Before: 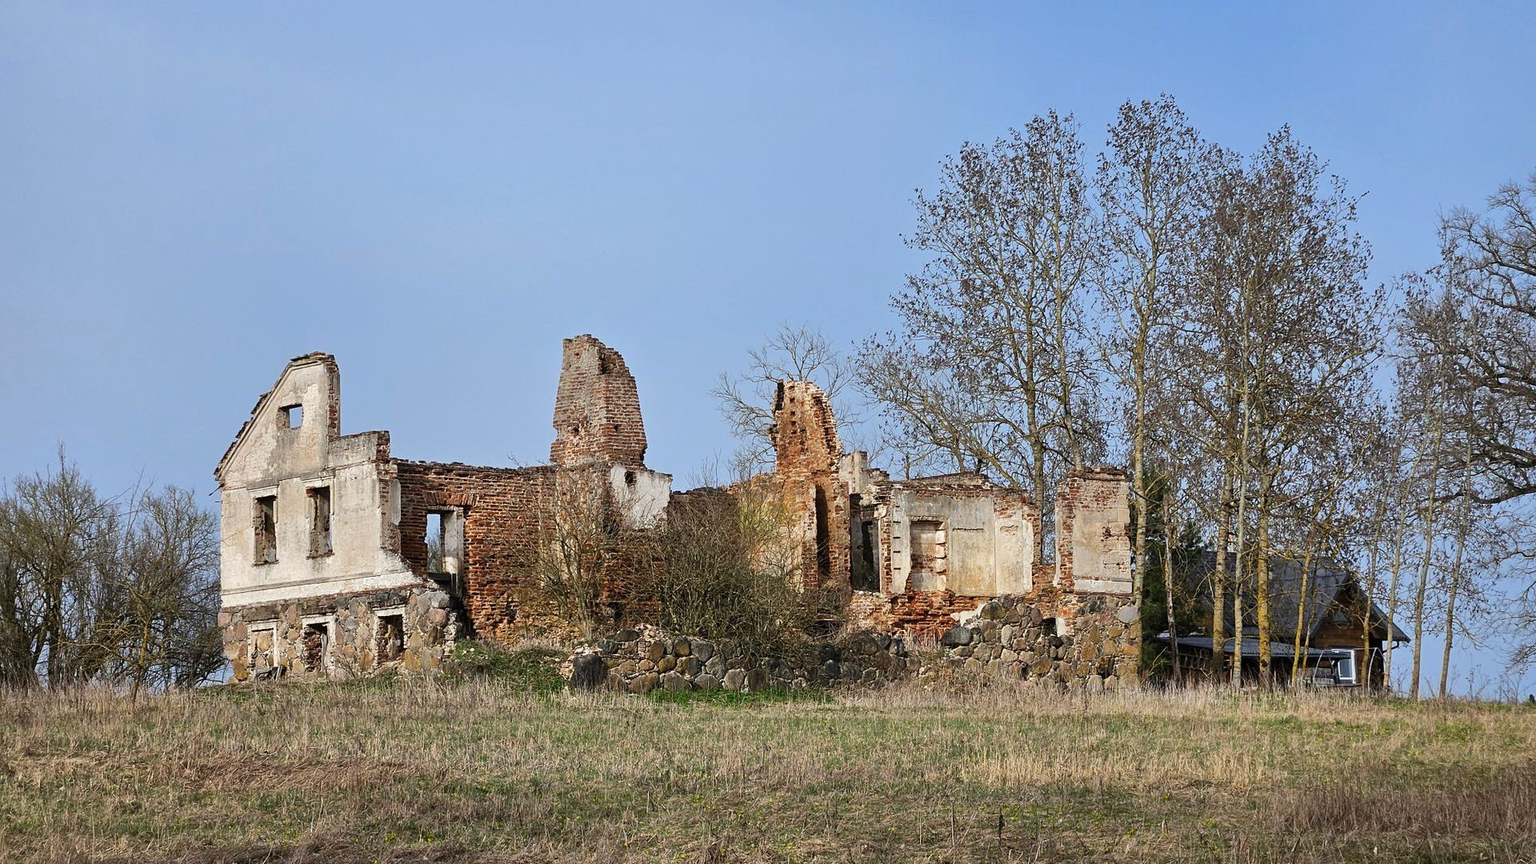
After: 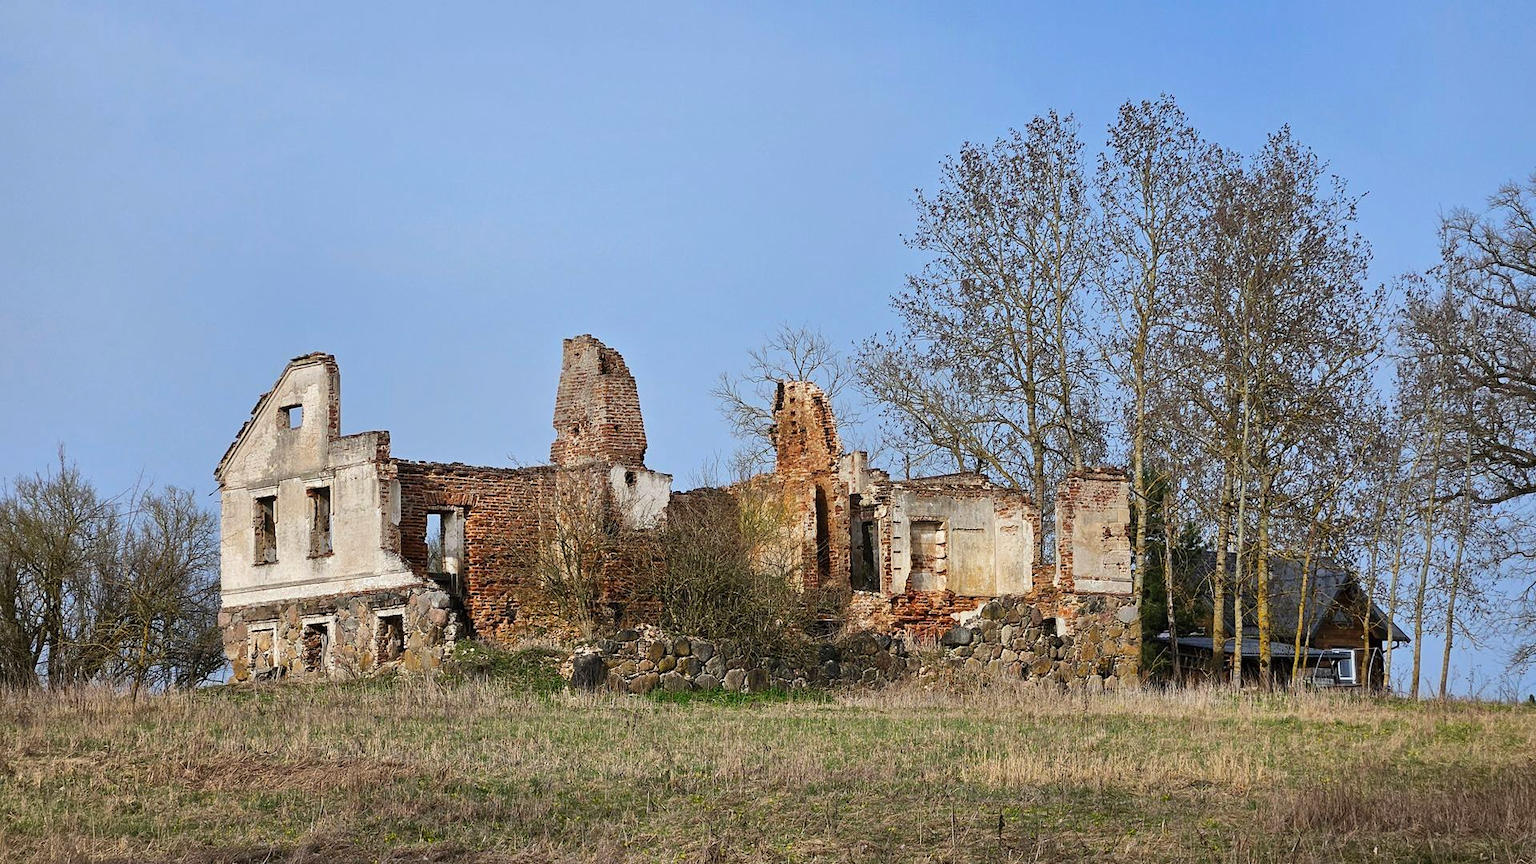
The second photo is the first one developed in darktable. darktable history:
color correction: highlights b* -0.016, saturation 1.11
